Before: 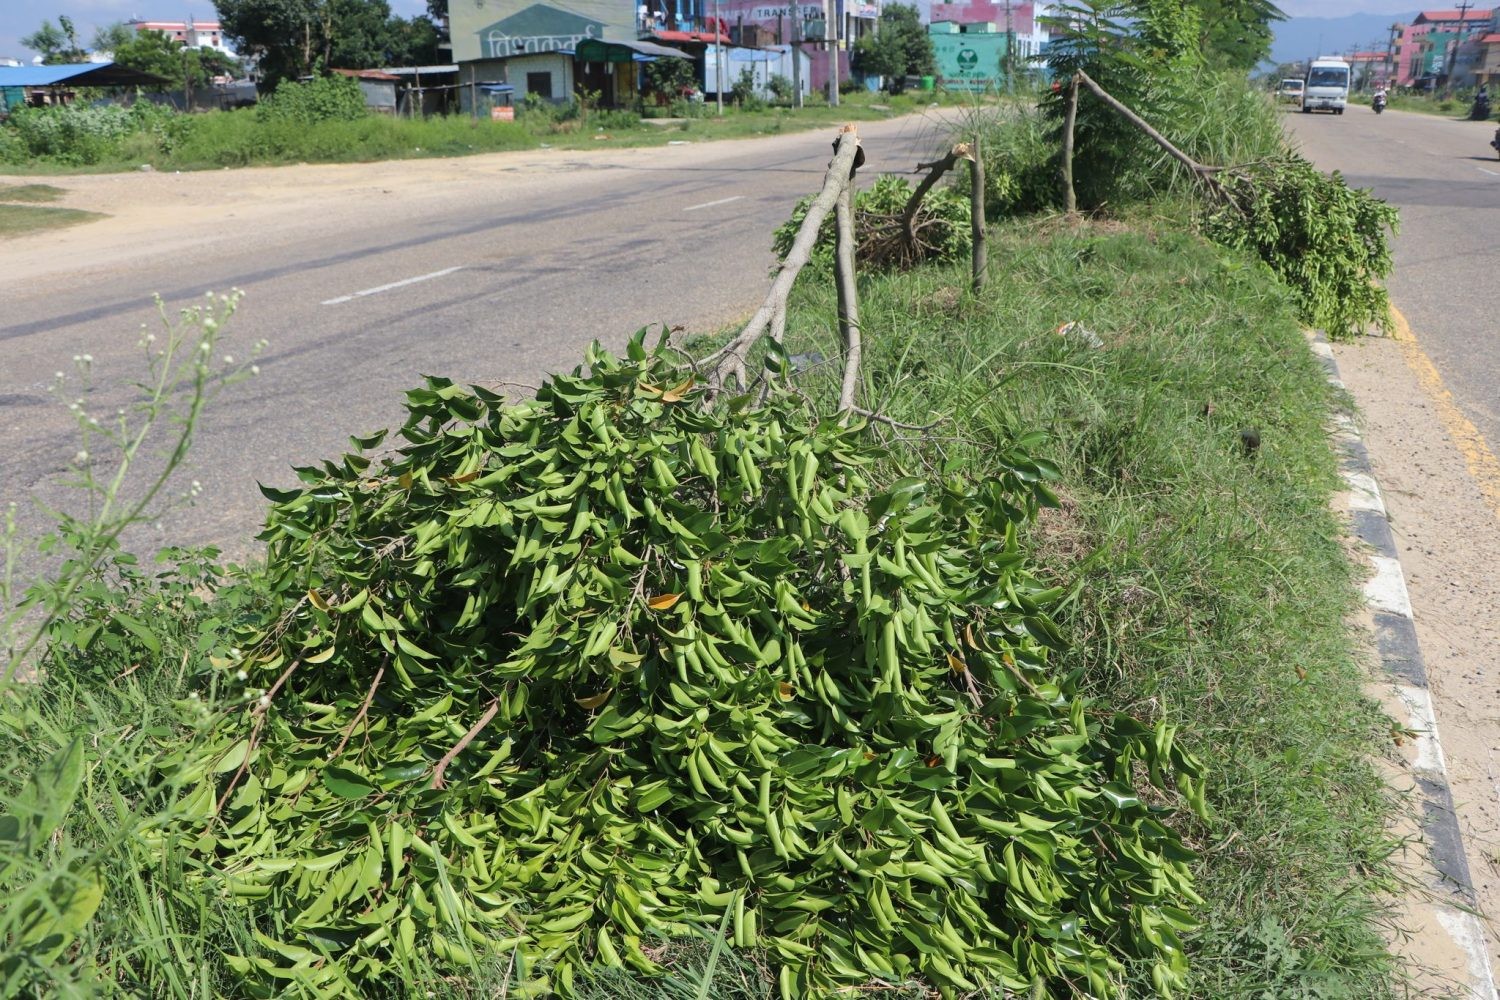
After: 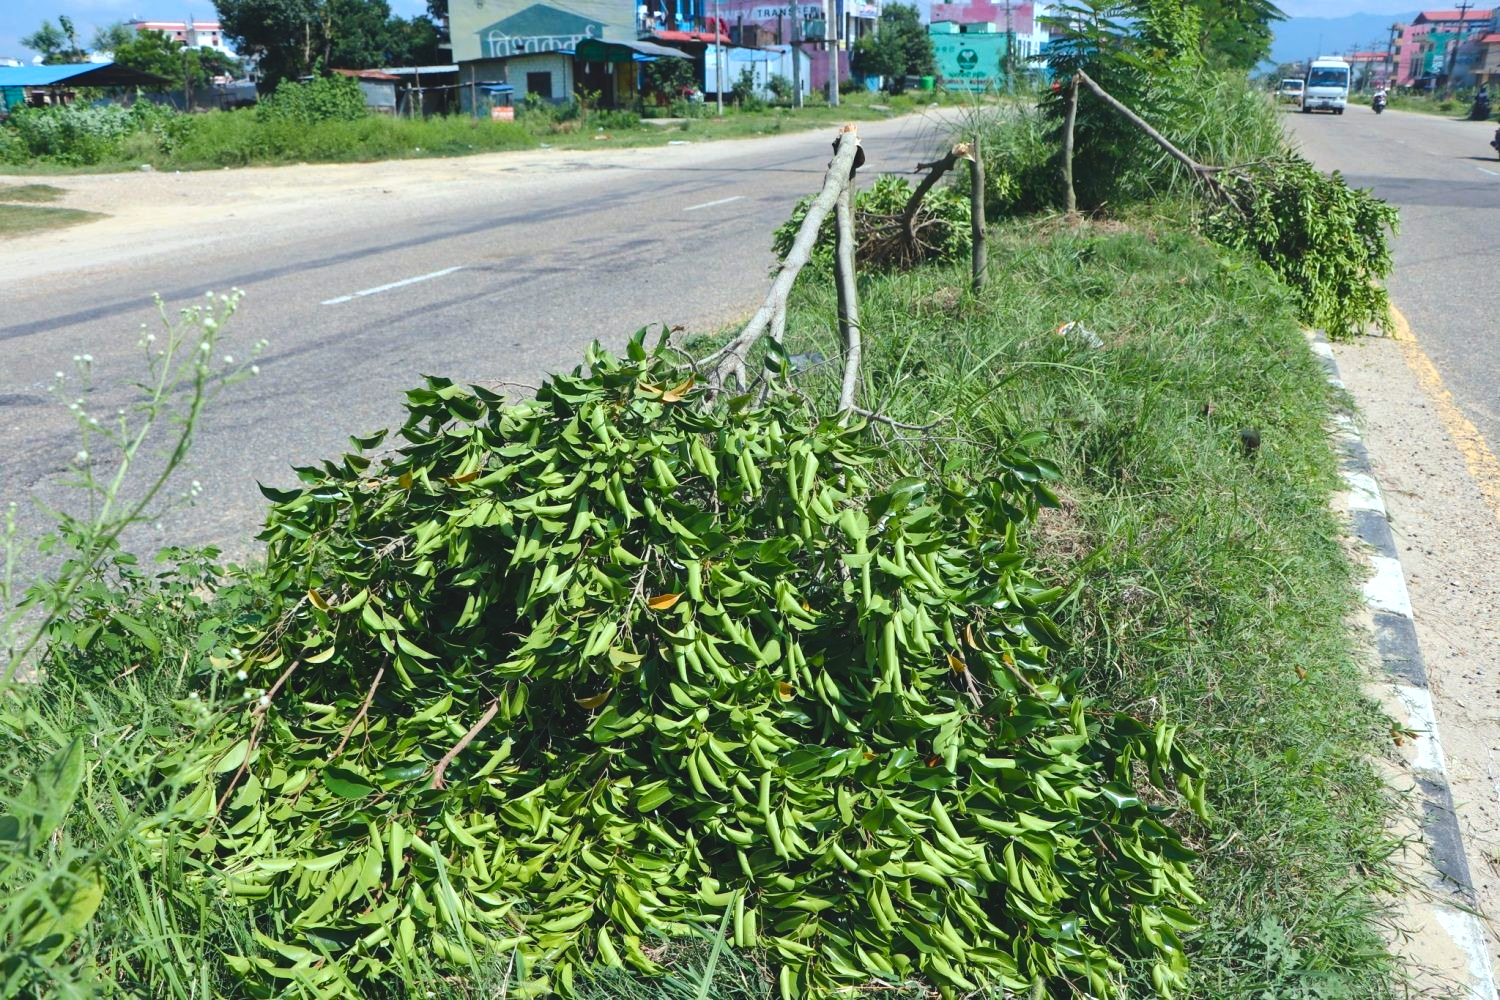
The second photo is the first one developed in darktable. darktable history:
color correction: highlights a* -11.71, highlights b* -15.58
color balance rgb: shadows lift › chroma 2%, shadows lift › hue 247.2°, power › chroma 0.3%, power › hue 25.2°, highlights gain › chroma 3%, highlights gain › hue 60°, global offset › luminance 0.75%, perceptual saturation grading › global saturation 20%, perceptual saturation grading › highlights -20%, perceptual saturation grading › shadows 30%, global vibrance 20%
tone equalizer: -8 EV -0.417 EV, -7 EV -0.389 EV, -6 EV -0.333 EV, -5 EV -0.222 EV, -3 EV 0.222 EV, -2 EV 0.333 EV, -1 EV 0.389 EV, +0 EV 0.417 EV, edges refinement/feathering 500, mask exposure compensation -1.57 EV, preserve details no
shadows and highlights: shadows 52.34, highlights -28.23, soften with gaussian
